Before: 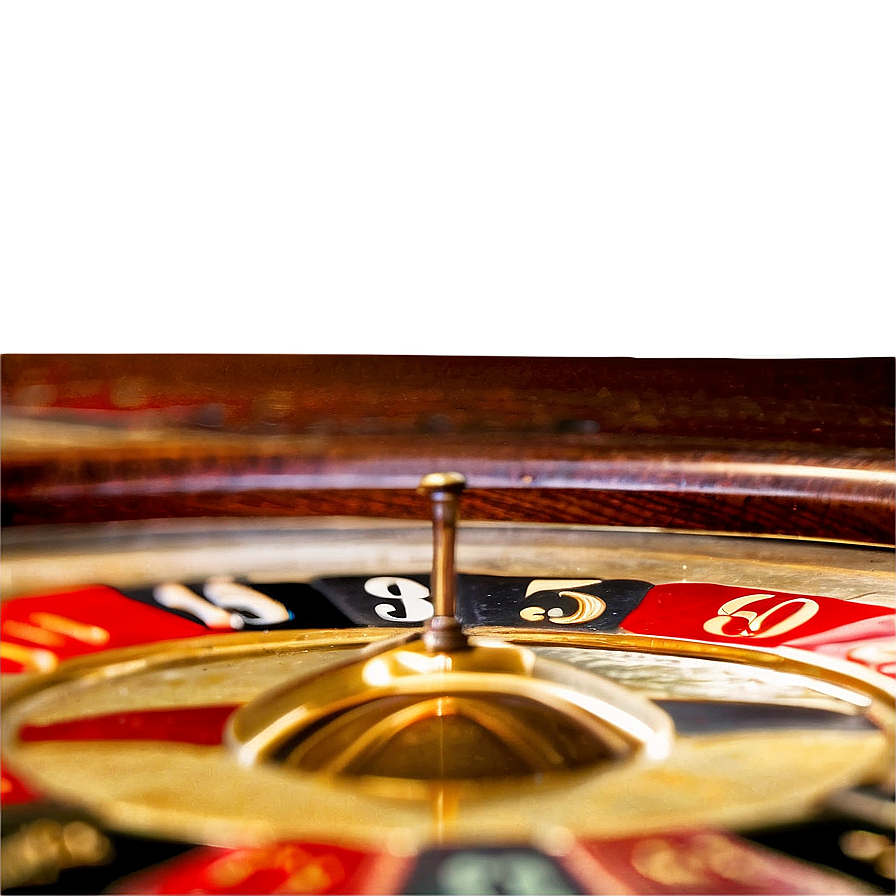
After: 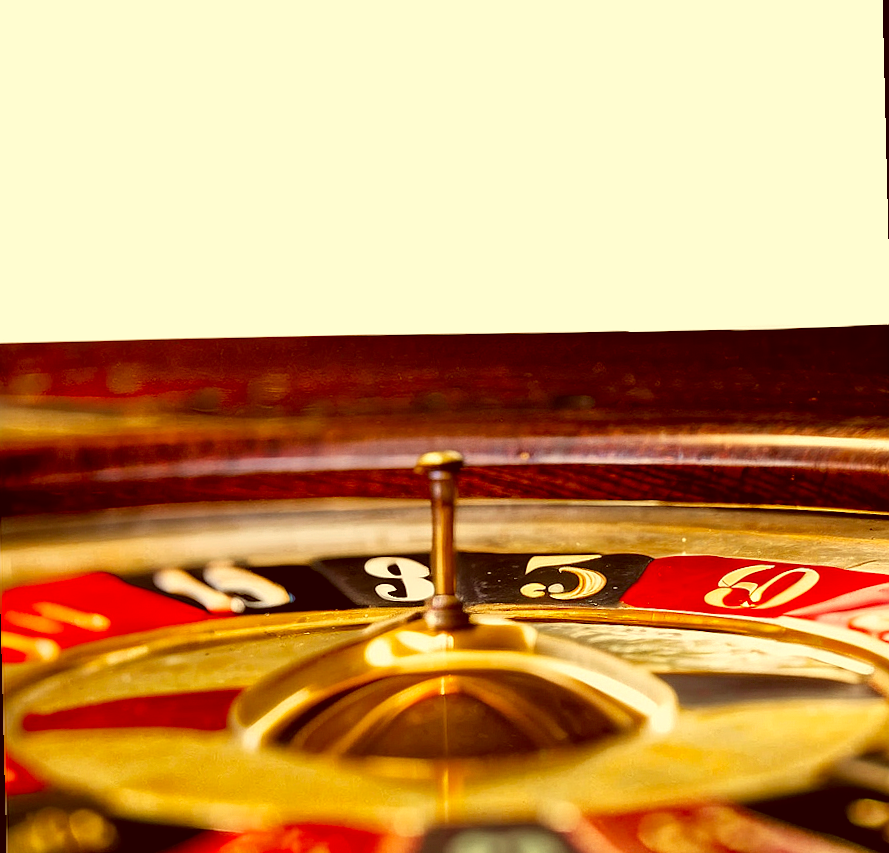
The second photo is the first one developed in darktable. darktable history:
rotate and perspective: rotation -1.42°, crop left 0.016, crop right 0.984, crop top 0.035, crop bottom 0.965
color correction: highlights a* 1.12, highlights b* 24.26, shadows a* 15.58, shadows b* 24.26
